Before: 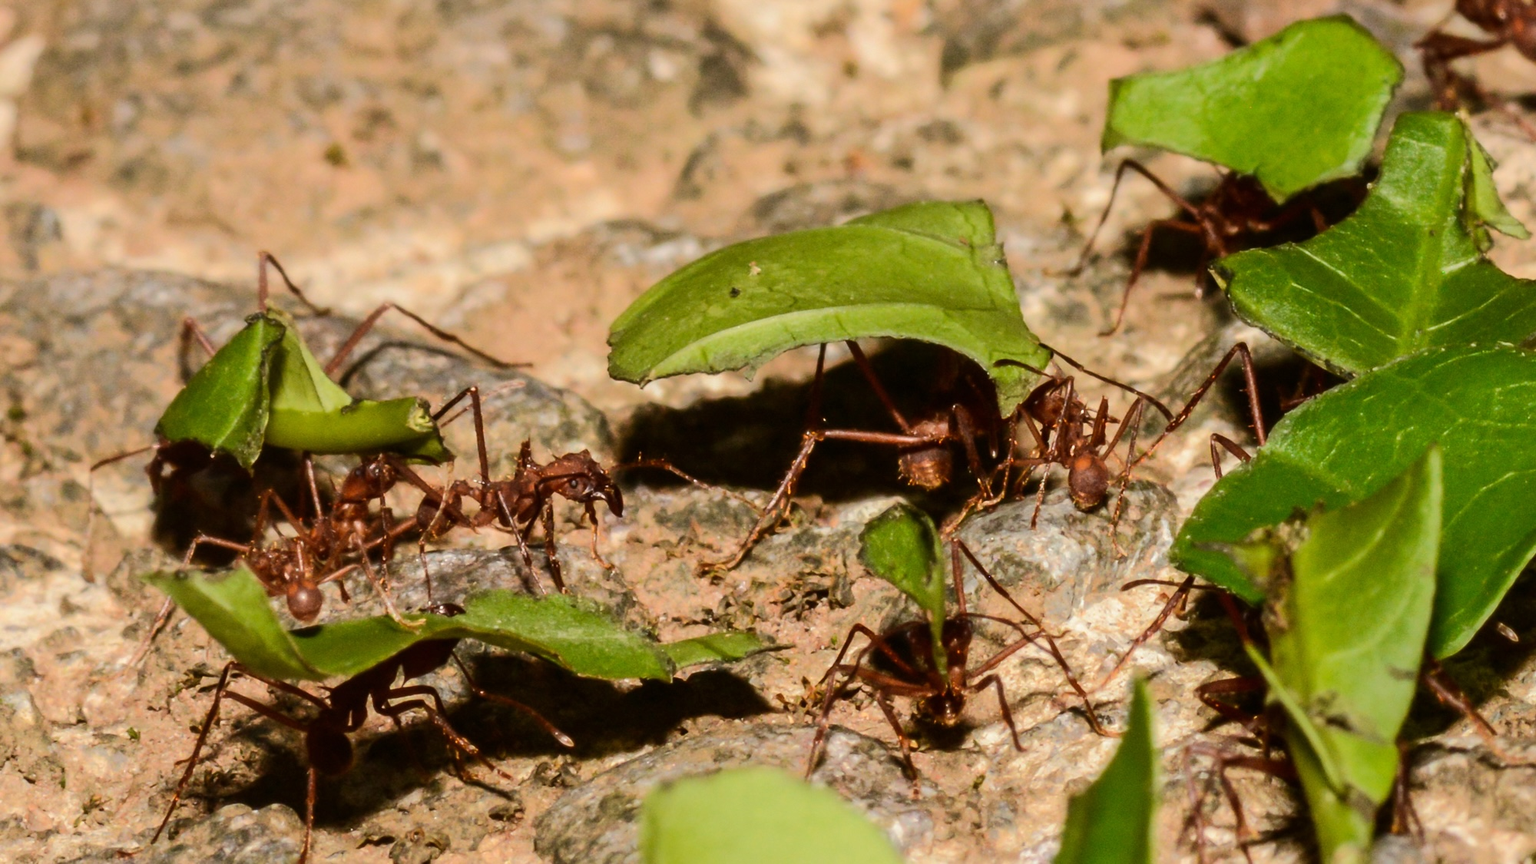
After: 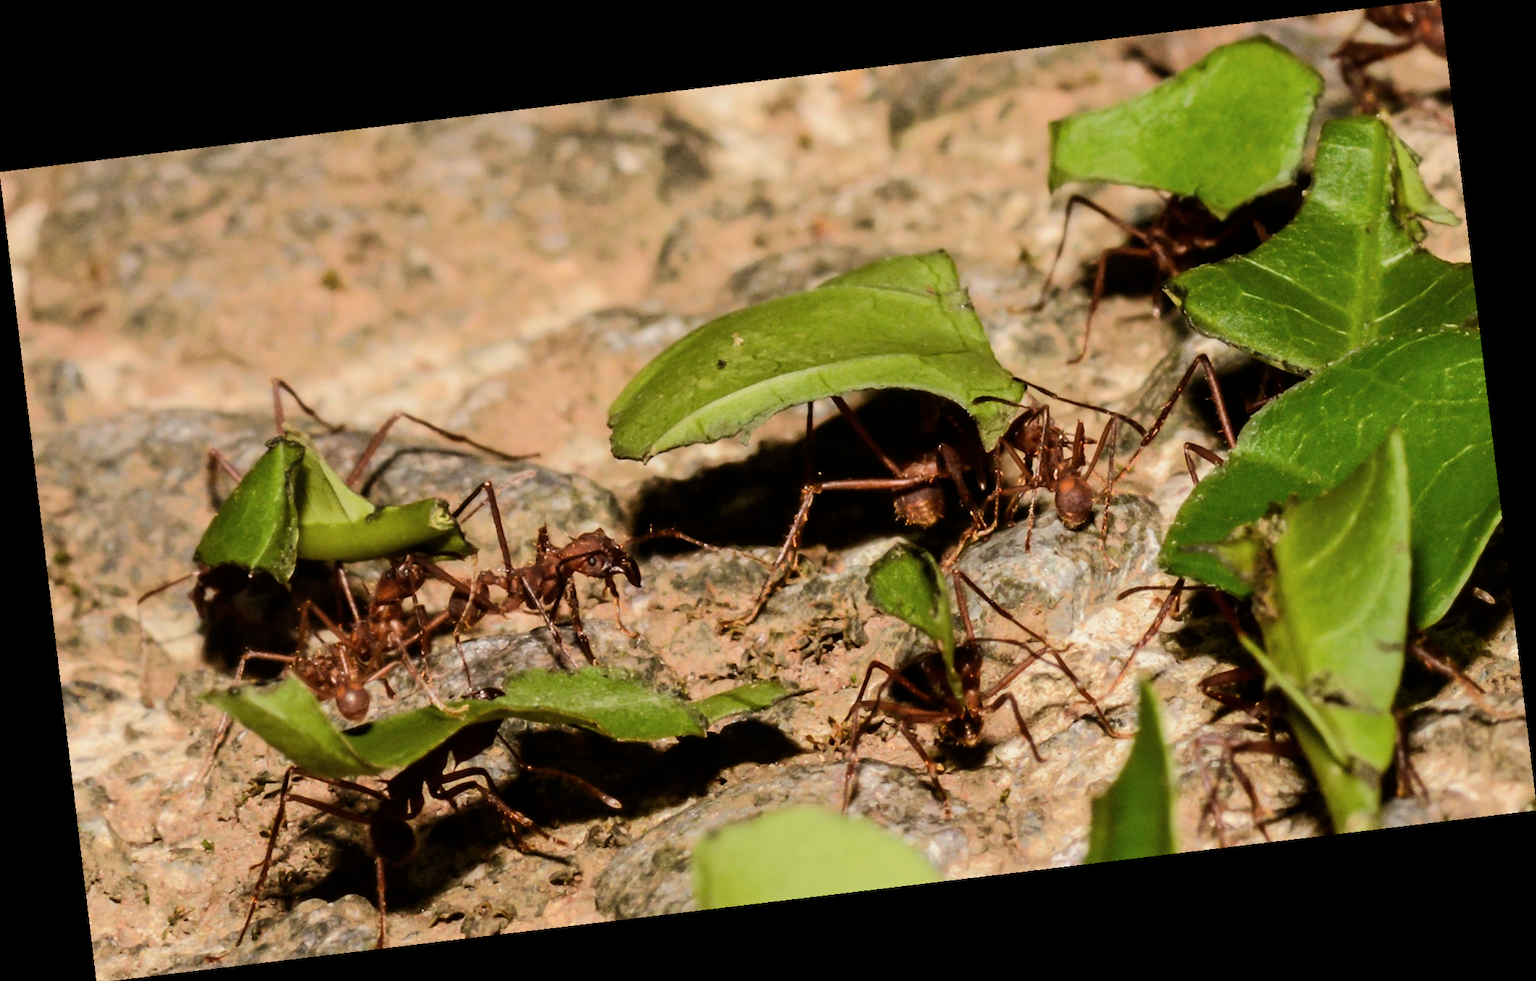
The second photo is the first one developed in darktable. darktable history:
rotate and perspective: rotation -6.83°, automatic cropping off
contrast brightness saturation: saturation -0.05
filmic rgb: middle gray luminance 18.42%, black relative exposure -11.45 EV, white relative exposure 2.55 EV, threshold 6 EV, target black luminance 0%, hardness 8.41, latitude 99%, contrast 1.084, shadows ↔ highlights balance 0.505%, add noise in highlights 0, preserve chrominance max RGB, color science v3 (2019), use custom middle-gray values true, iterations of high-quality reconstruction 0, contrast in highlights soft, enable highlight reconstruction true
